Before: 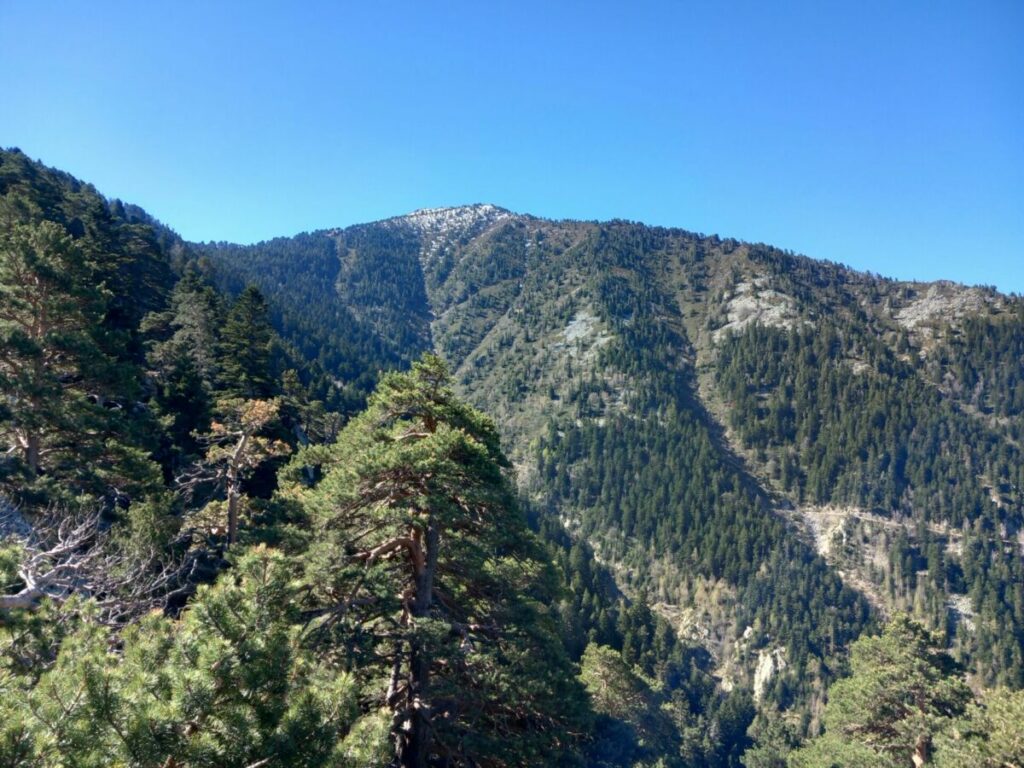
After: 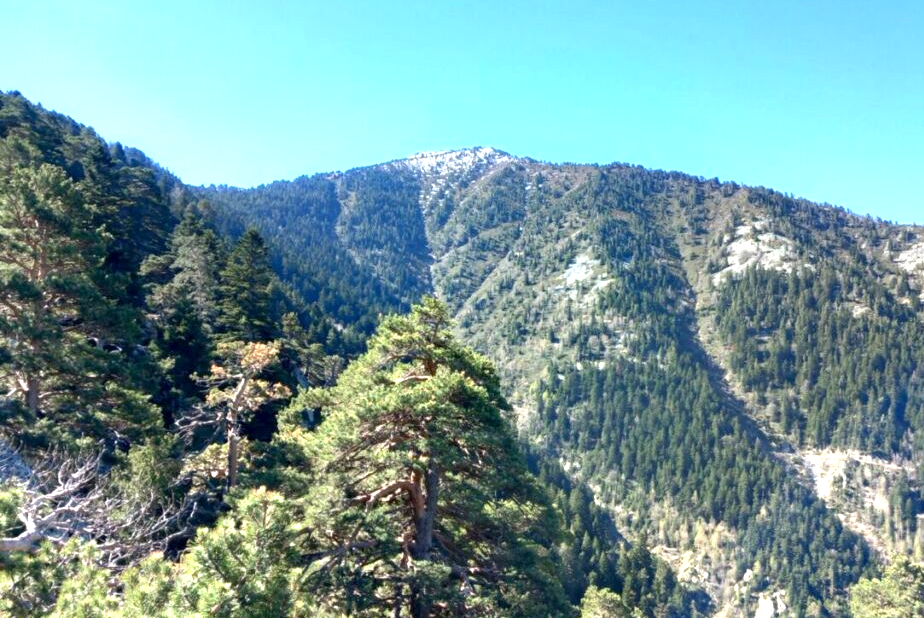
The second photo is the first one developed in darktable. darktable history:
crop: top 7.49%, right 9.717%, bottom 11.943%
exposure: black level correction 0.001, exposure 1.05 EV, compensate exposure bias true, compensate highlight preservation false
